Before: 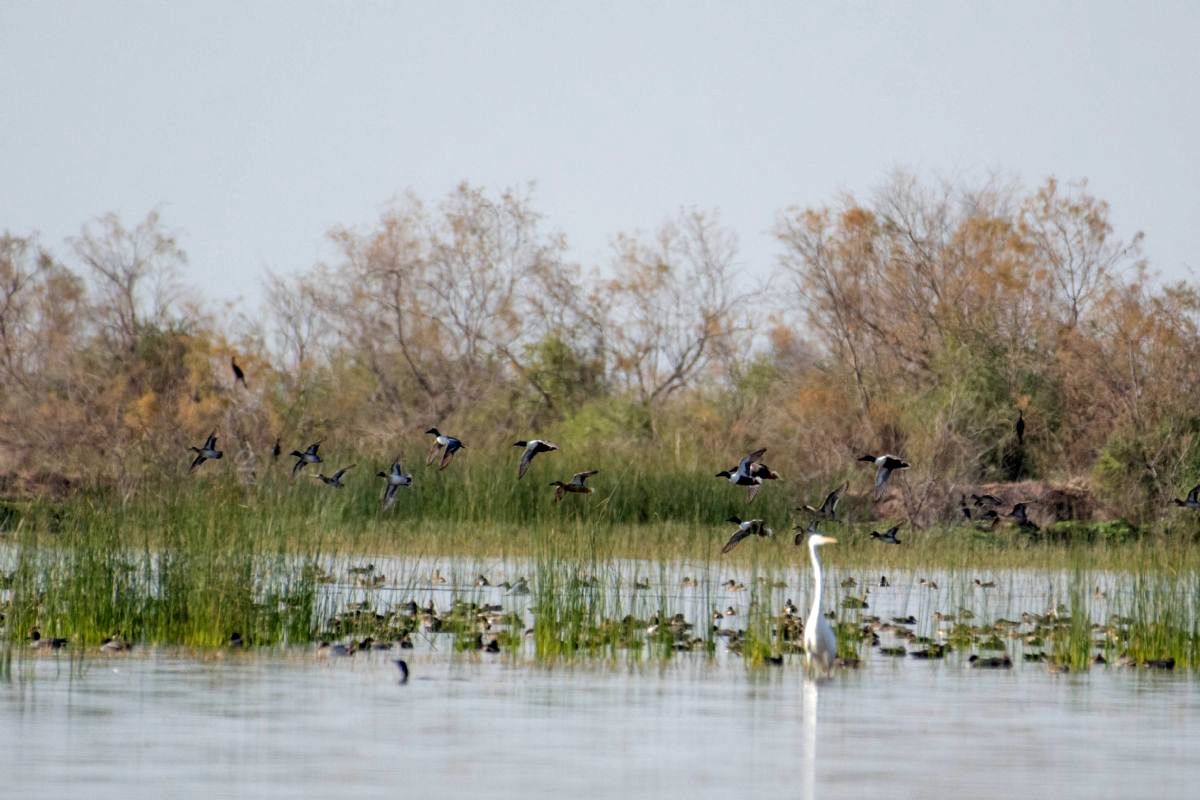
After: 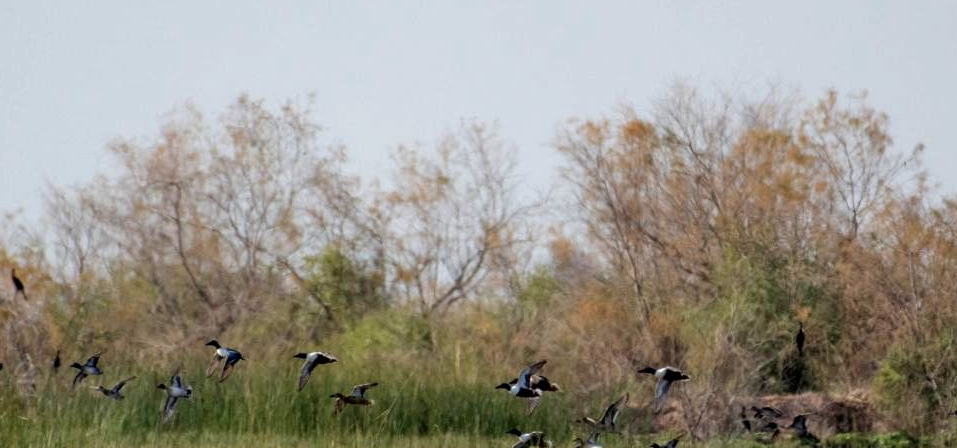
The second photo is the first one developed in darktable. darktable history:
crop: left 18.35%, top 11.07%, right 1.835%, bottom 32.873%
